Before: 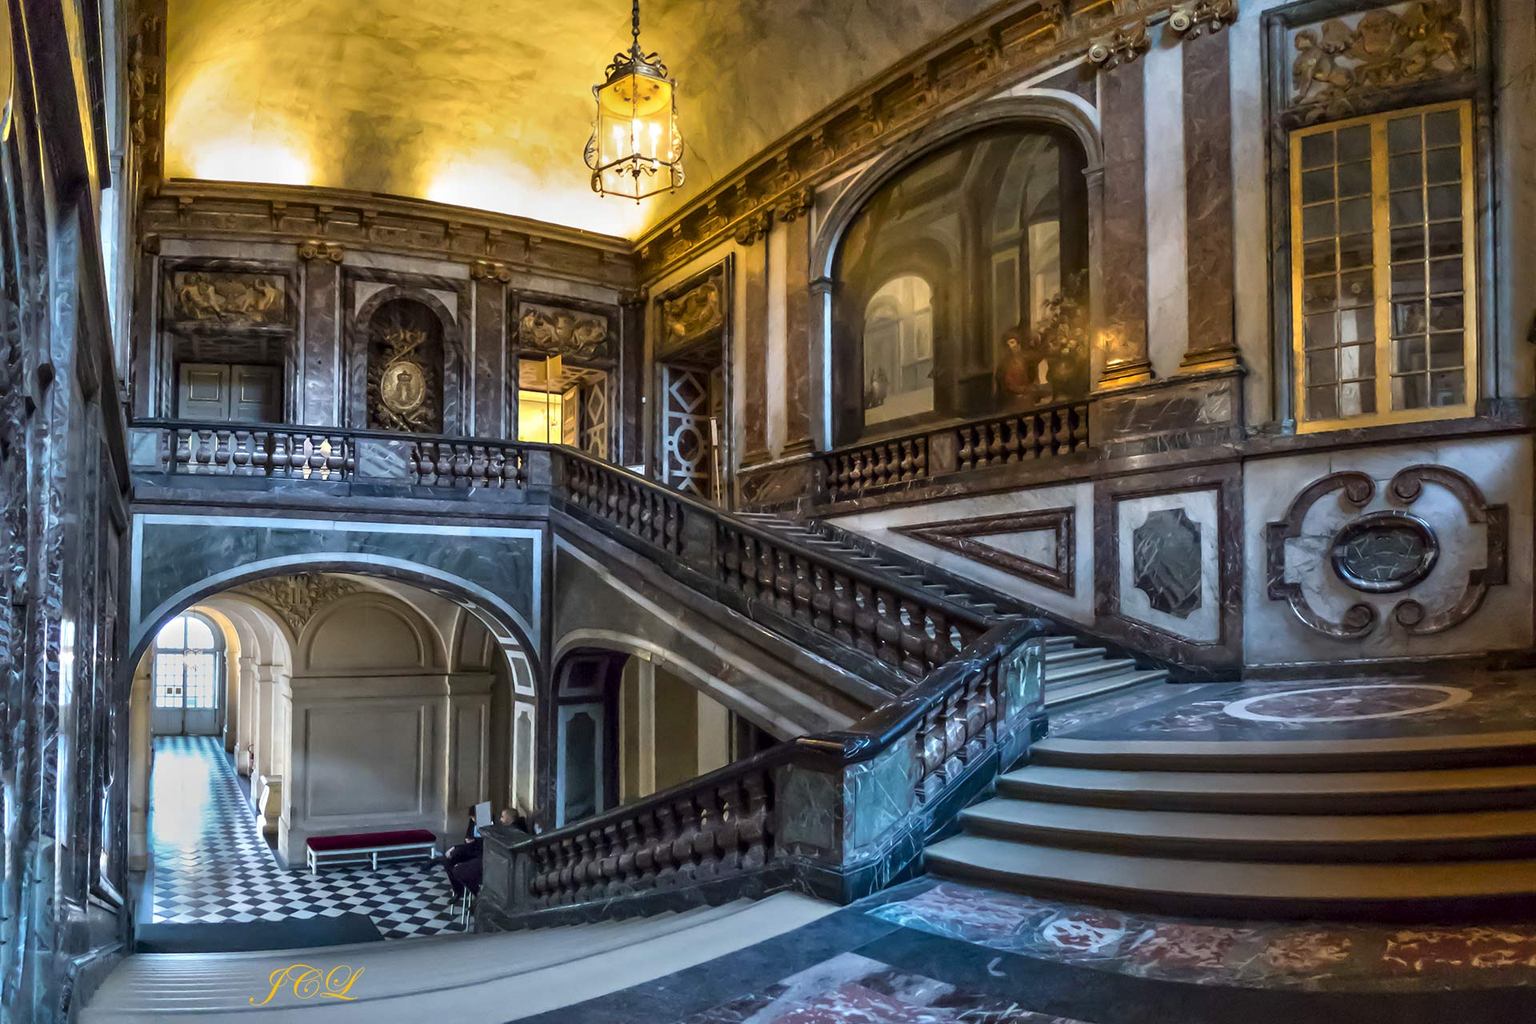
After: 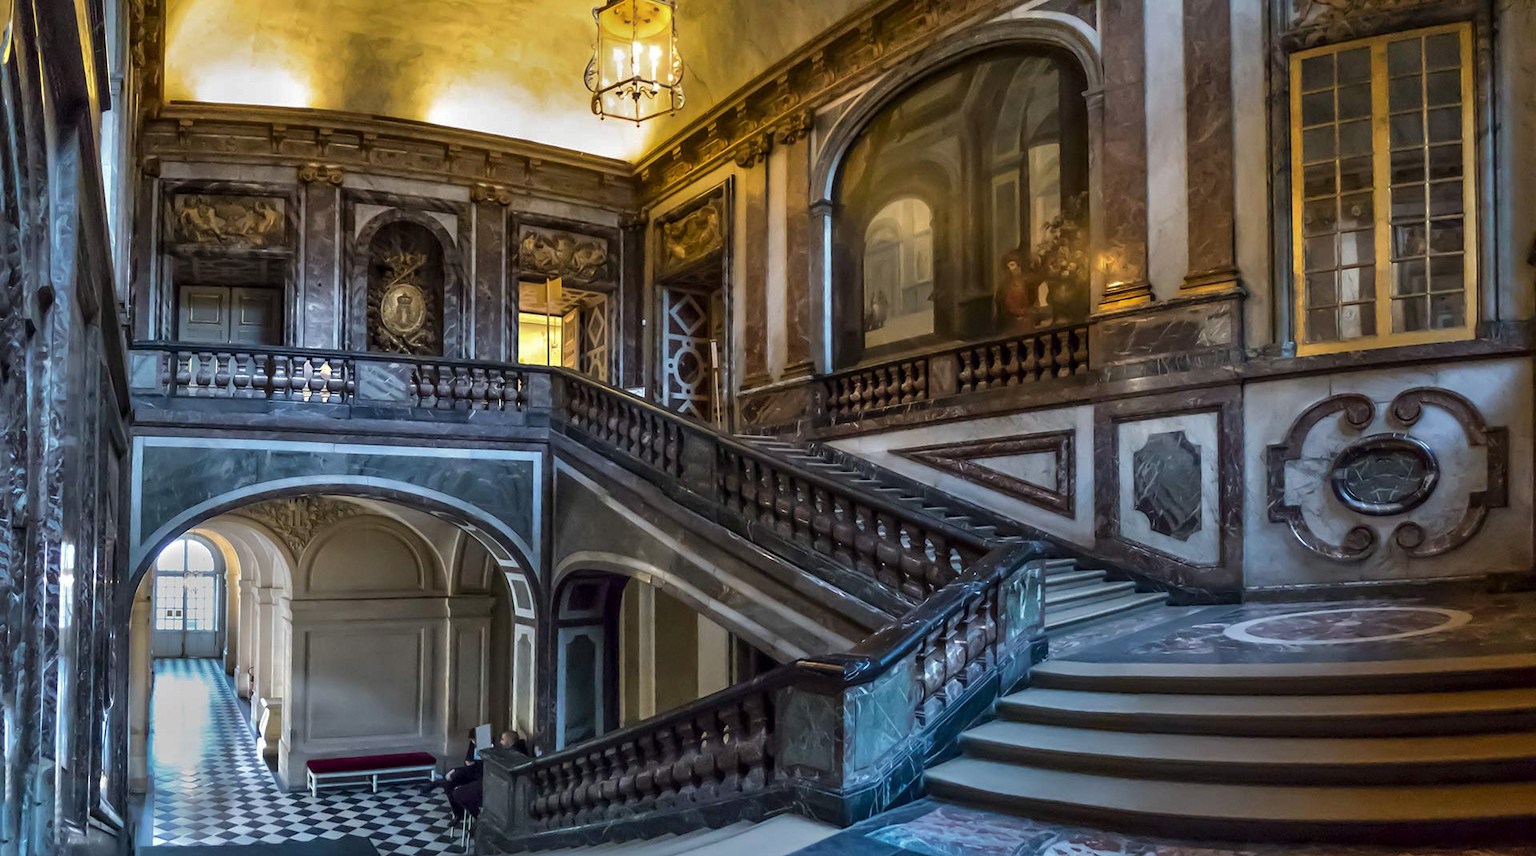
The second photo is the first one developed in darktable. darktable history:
rgb curve: curves: ch0 [(0, 0) (0.175, 0.154) (0.785, 0.663) (1, 1)]
crop: top 7.625%, bottom 8.027%
